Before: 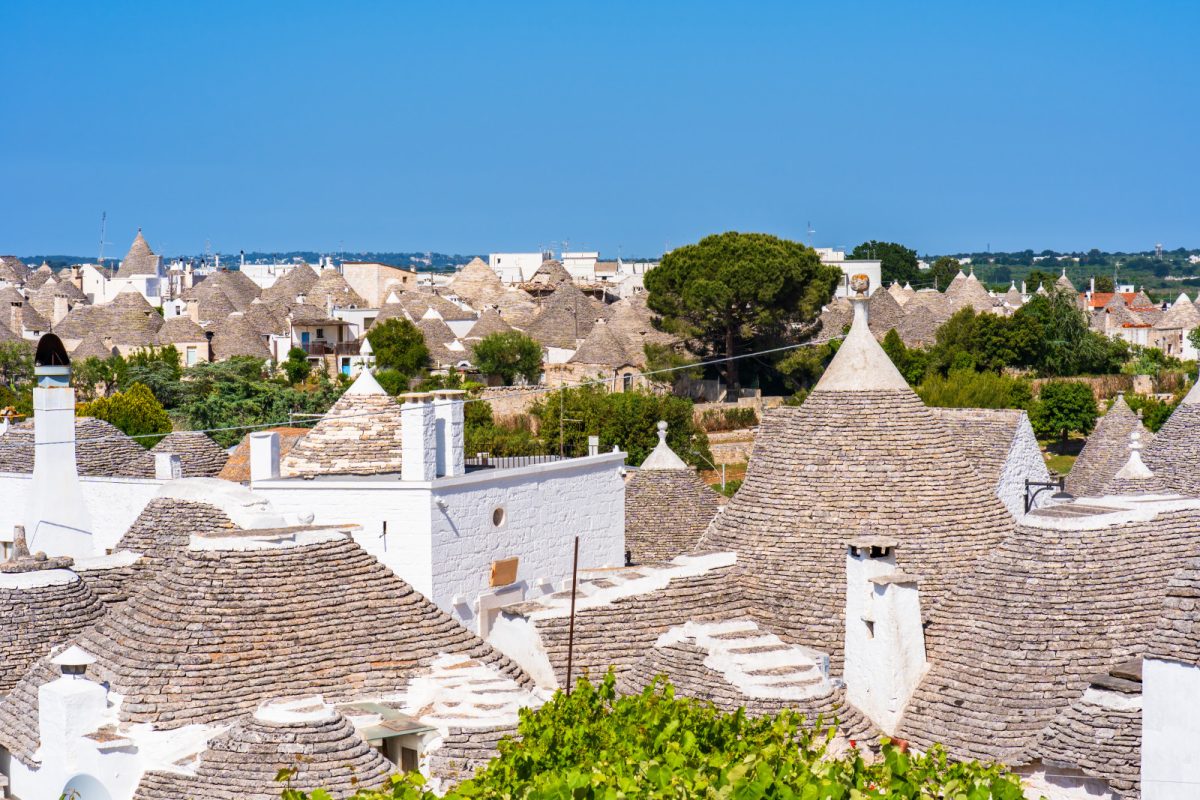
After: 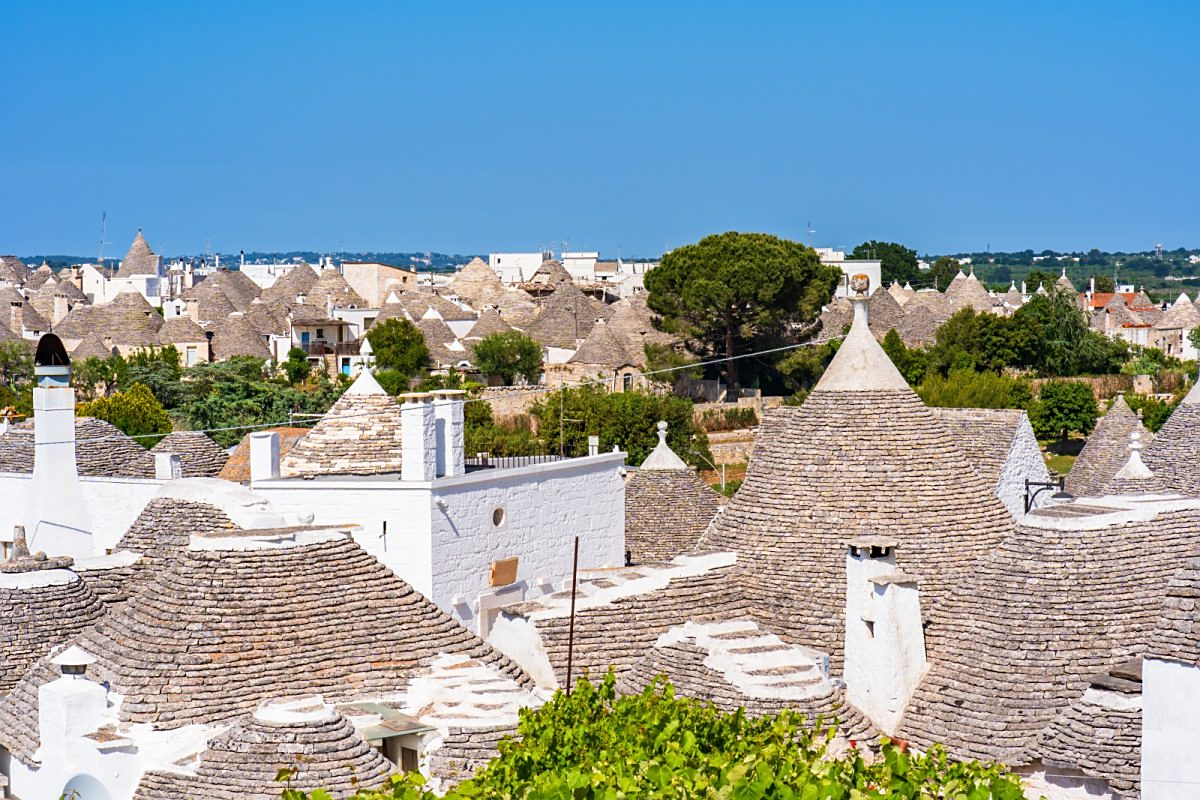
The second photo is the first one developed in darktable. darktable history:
sharpen: radius 1.815, amount 0.4, threshold 1.368
